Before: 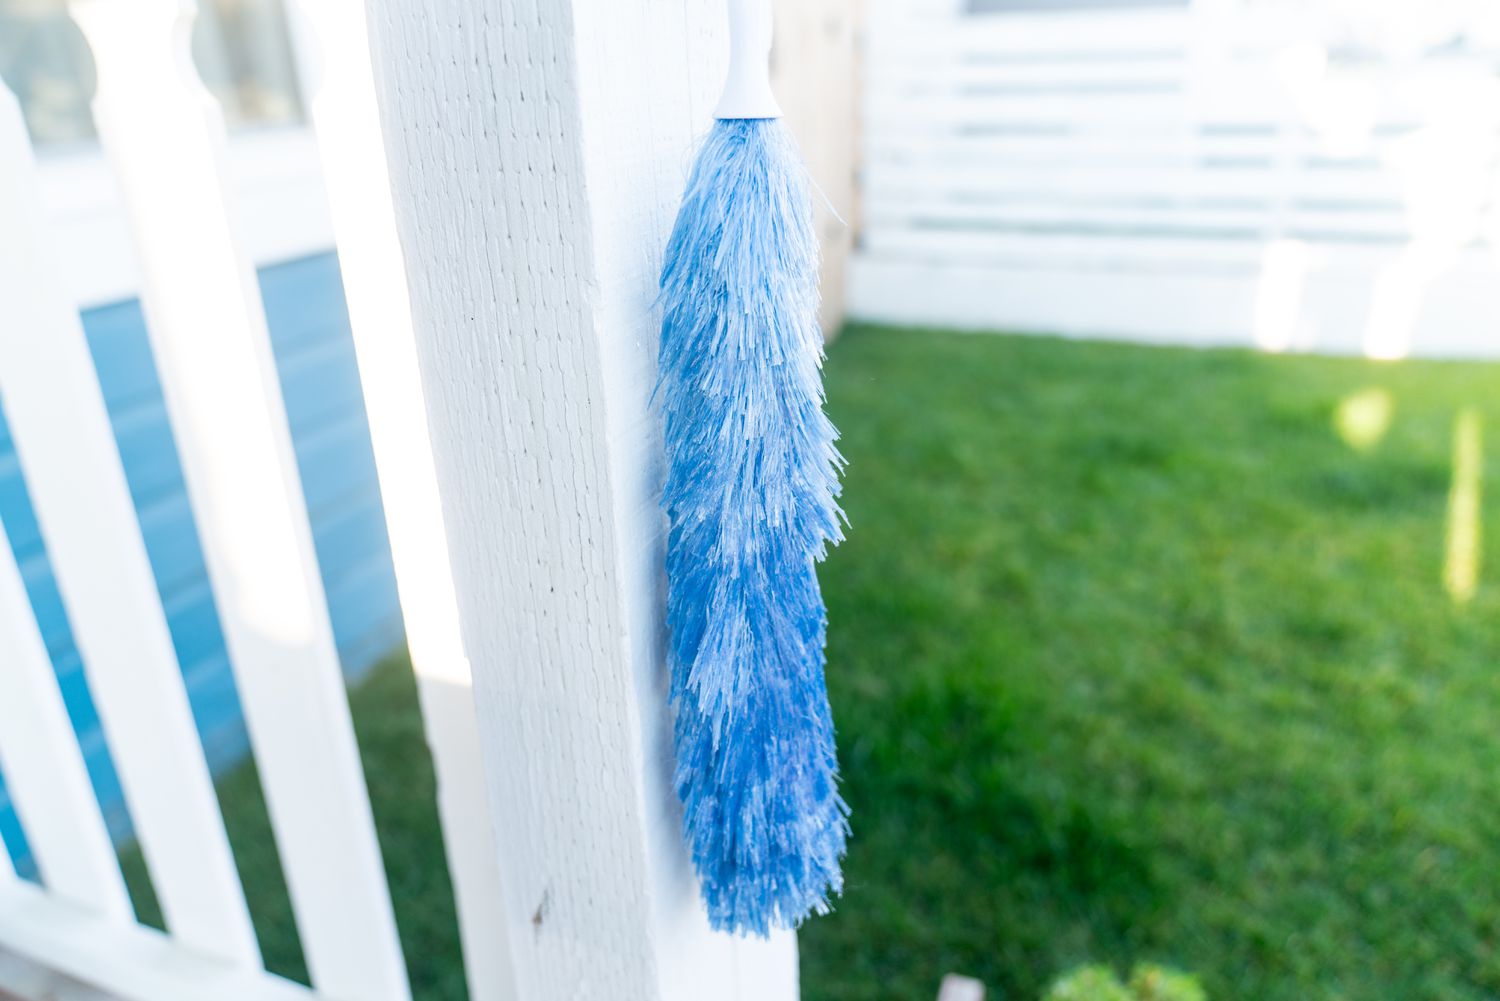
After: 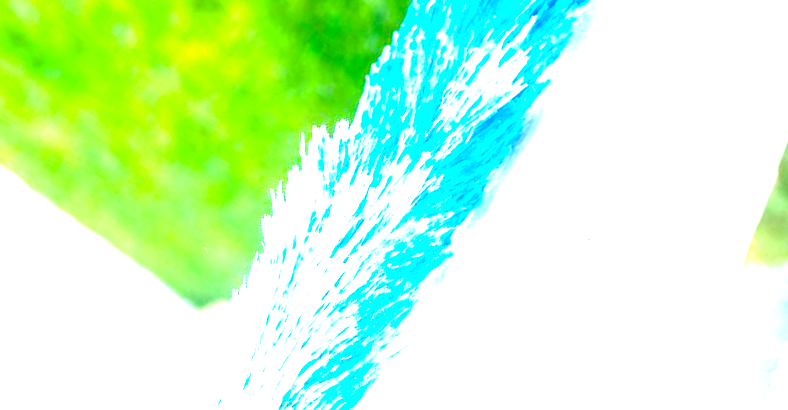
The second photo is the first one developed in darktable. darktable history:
color balance rgb: shadows lift › chroma 4.528%, shadows lift › hue 24.9°, global offset › luminance 0.484%, perceptual saturation grading › global saturation 34.998%, perceptual saturation grading › highlights -29.884%, perceptual saturation grading › shadows 35.556%, perceptual brilliance grading › global brilliance -4.881%, perceptual brilliance grading › highlights 25.083%, perceptual brilliance grading › mid-tones 7.452%, perceptual brilliance grading › shadows -5.055%, global vibrance 50.731%
crop and rotate: angle 148.08°, left 9.169%, top 15.561%, right 4.574%, bottom 17.075%
exposure: black level correction 0.001, exposure 1.84 EV, compensate highlight preservation false
color correction: highlights a* 14.59, highlights b* 4.75
local contrast: mode bilateral grid, contrast 20, coarseness 50, detail 102%, midtone range 0.2
